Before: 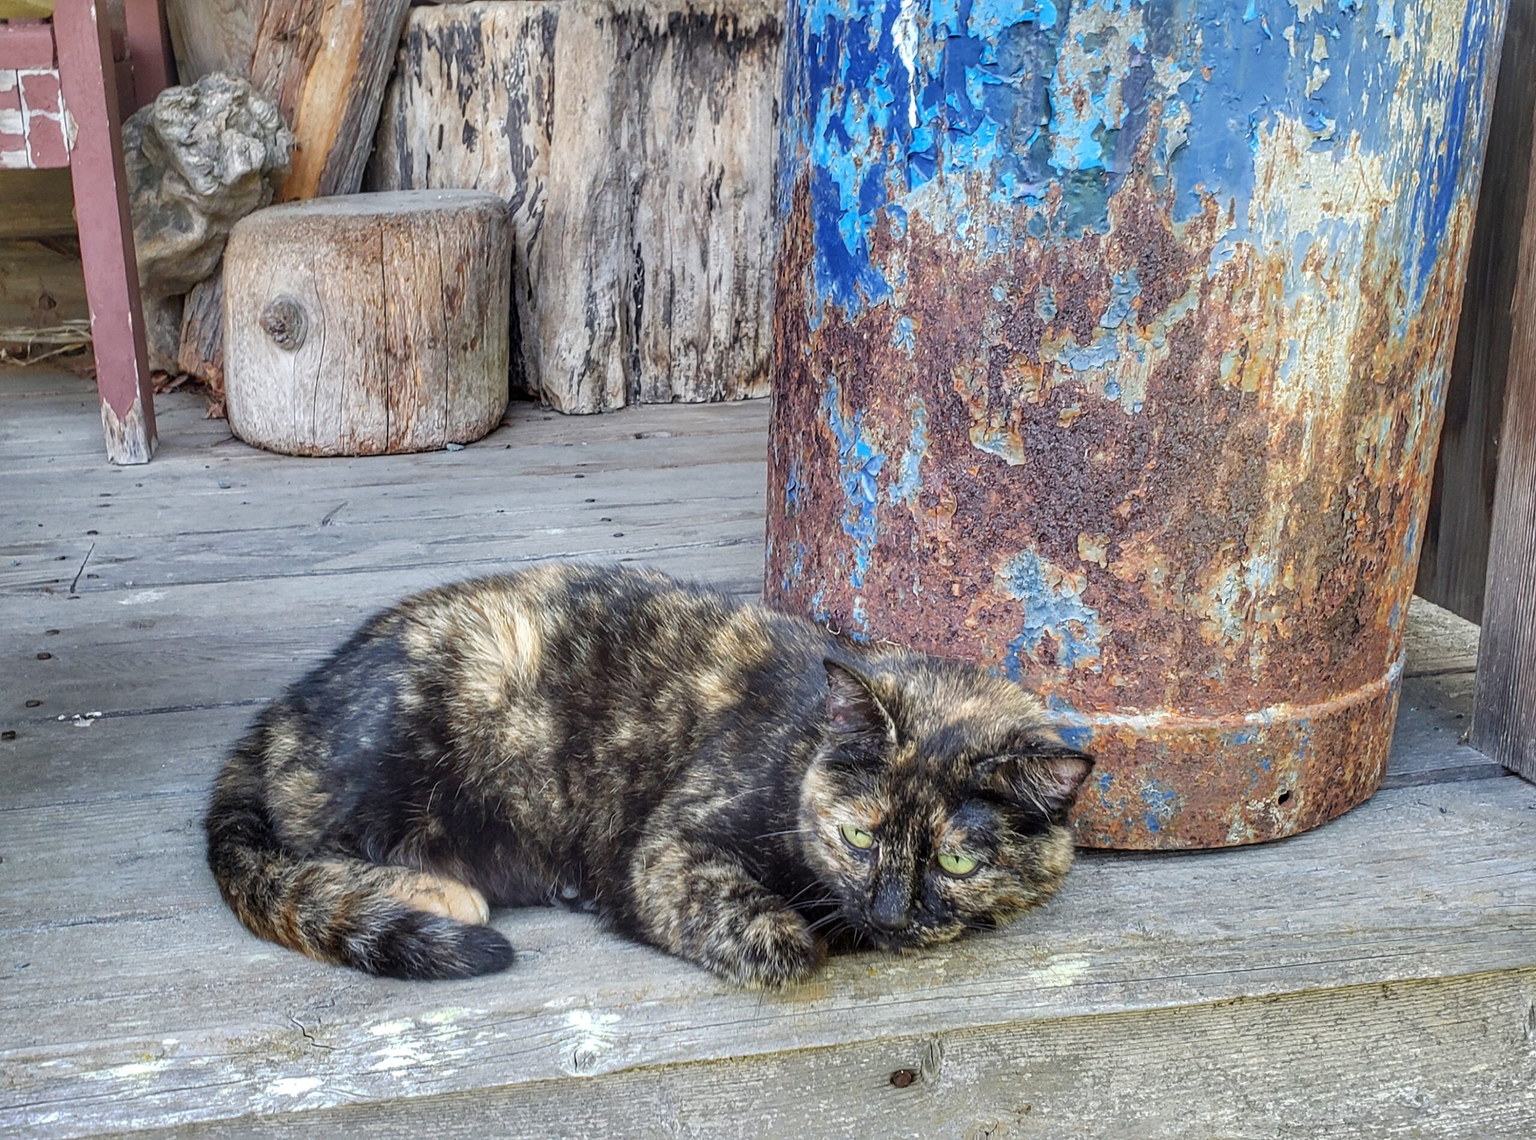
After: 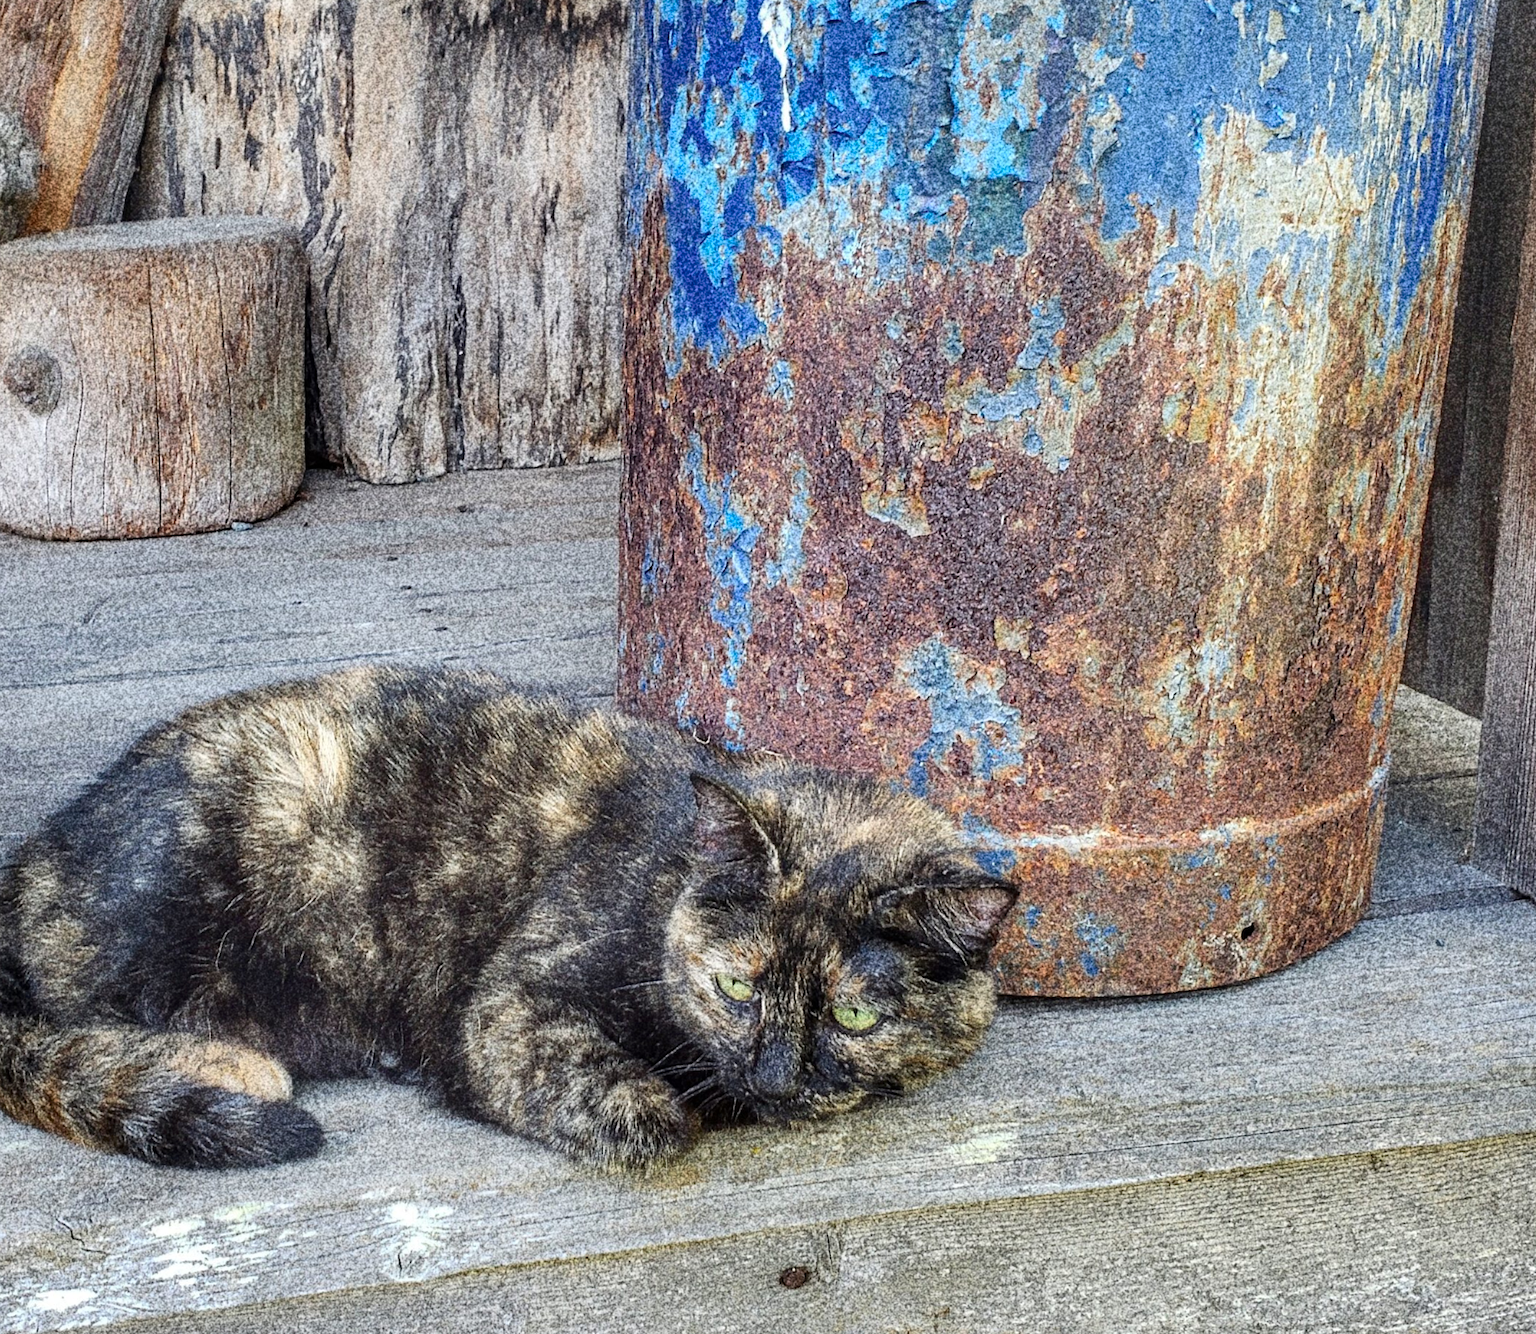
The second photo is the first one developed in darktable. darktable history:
grain: coarseness 30.02 ISO, strength 100%
crop: left 16.145%
rotate and perspective: rotation -1°, crop left 0.011, crop right 0.989, crop top 0.025, crop bottom 0.975
